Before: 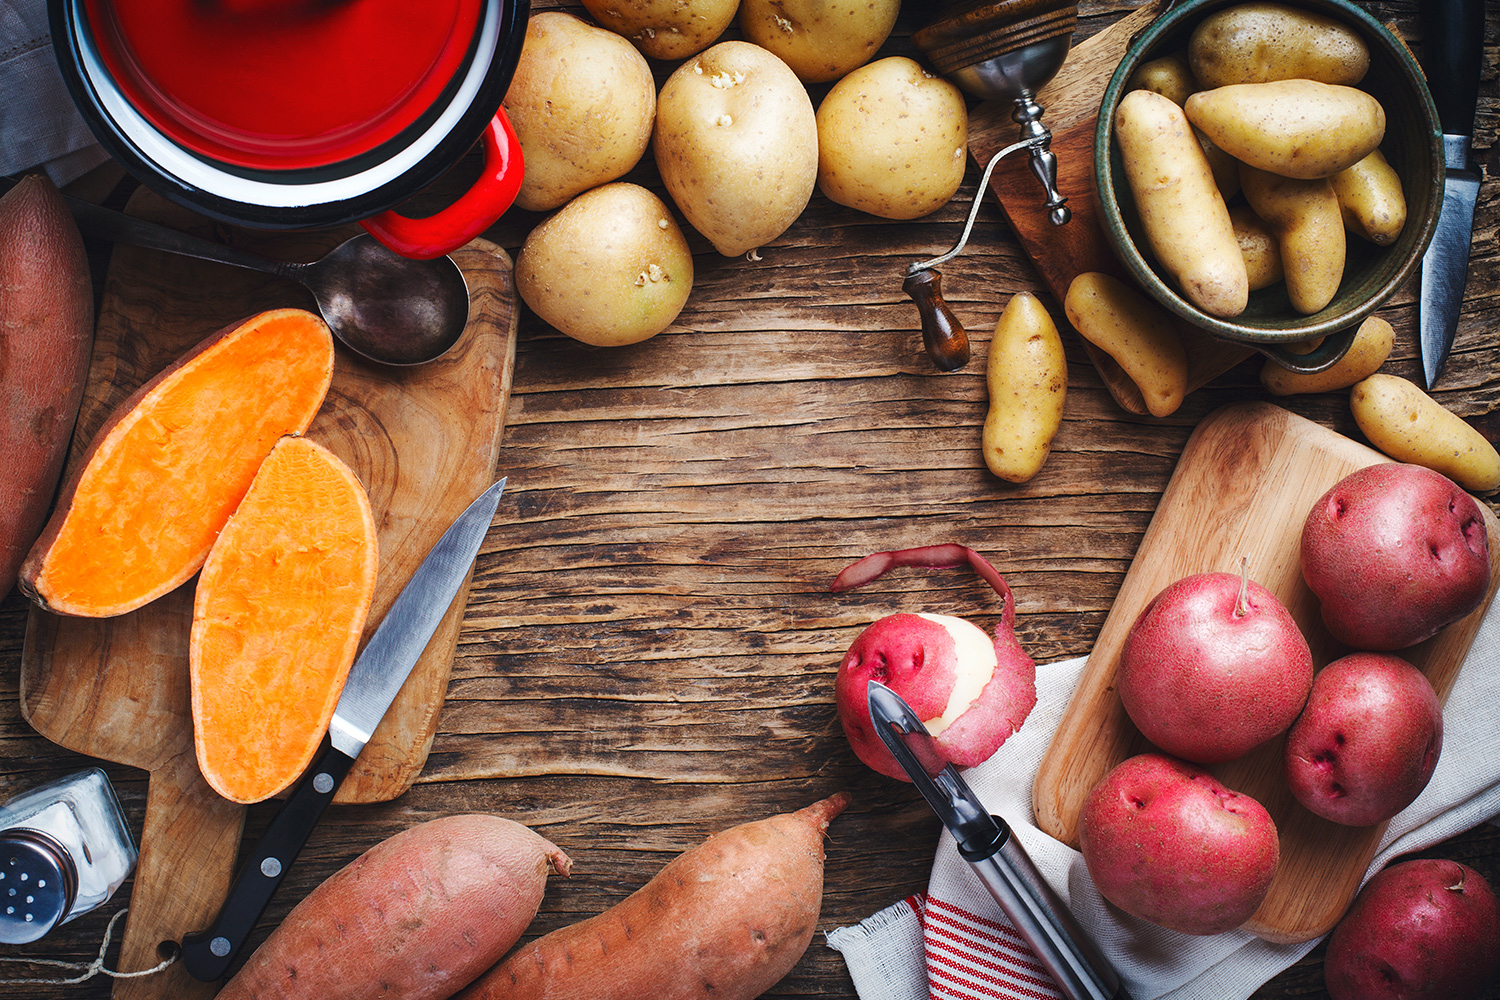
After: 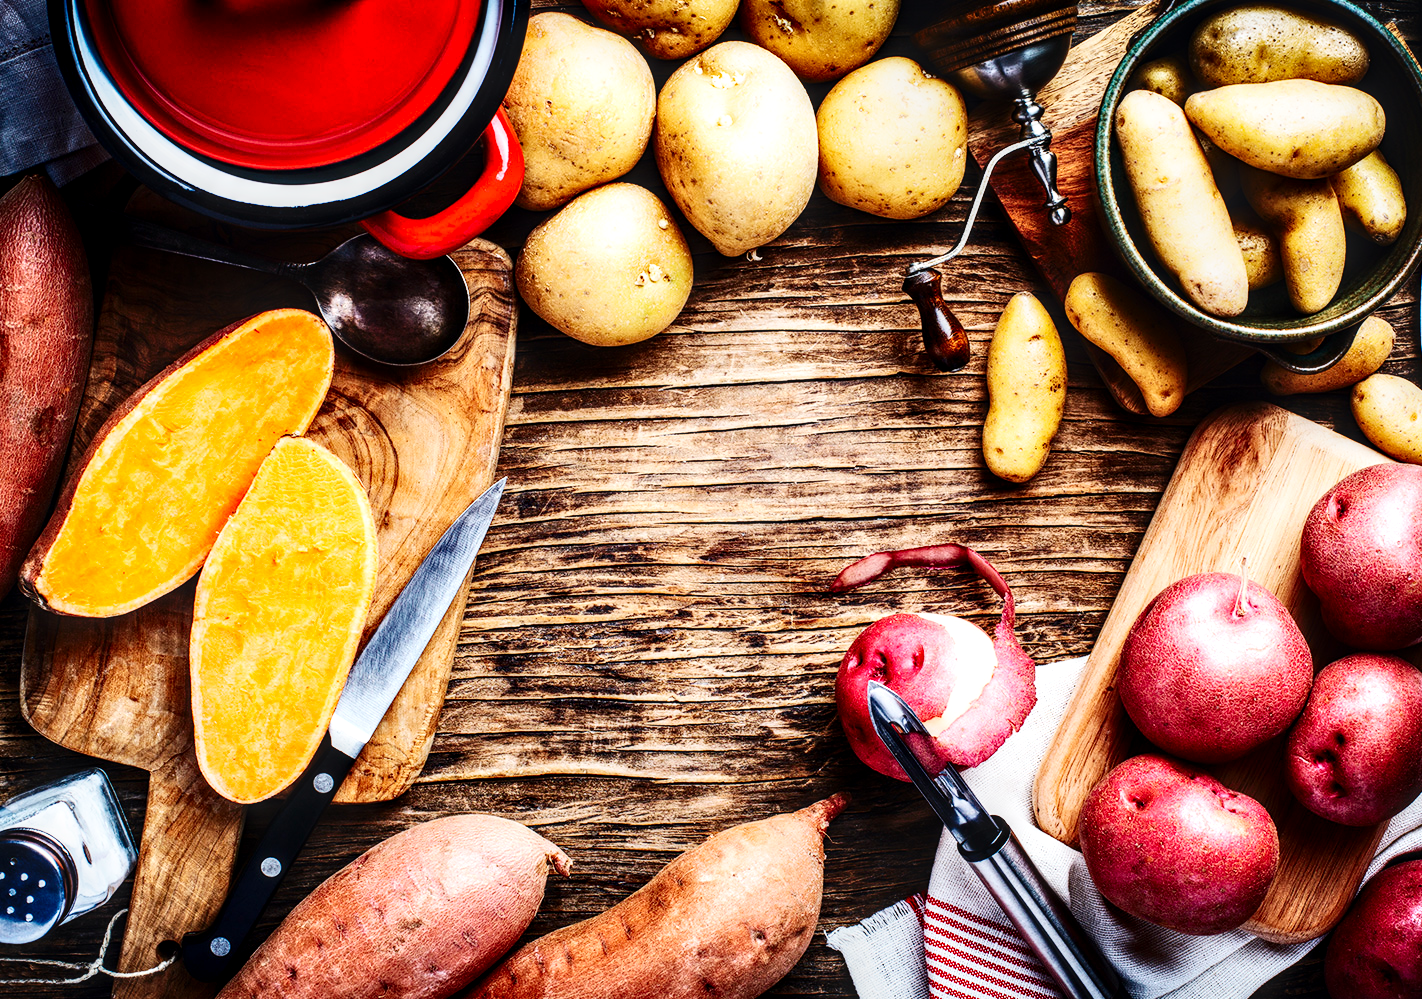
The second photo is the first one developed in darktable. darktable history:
crop and rotate: right 5.167%
base curve: curves: ch0 [(0, 0) (0.036, 0.025) (0.121, 0.166) (0.206, 0.329) (0.605, 0.79) (1, 1)], preserve colors none
local contrast: detail 150%
contrast brightness saturation: contrast 0.28
